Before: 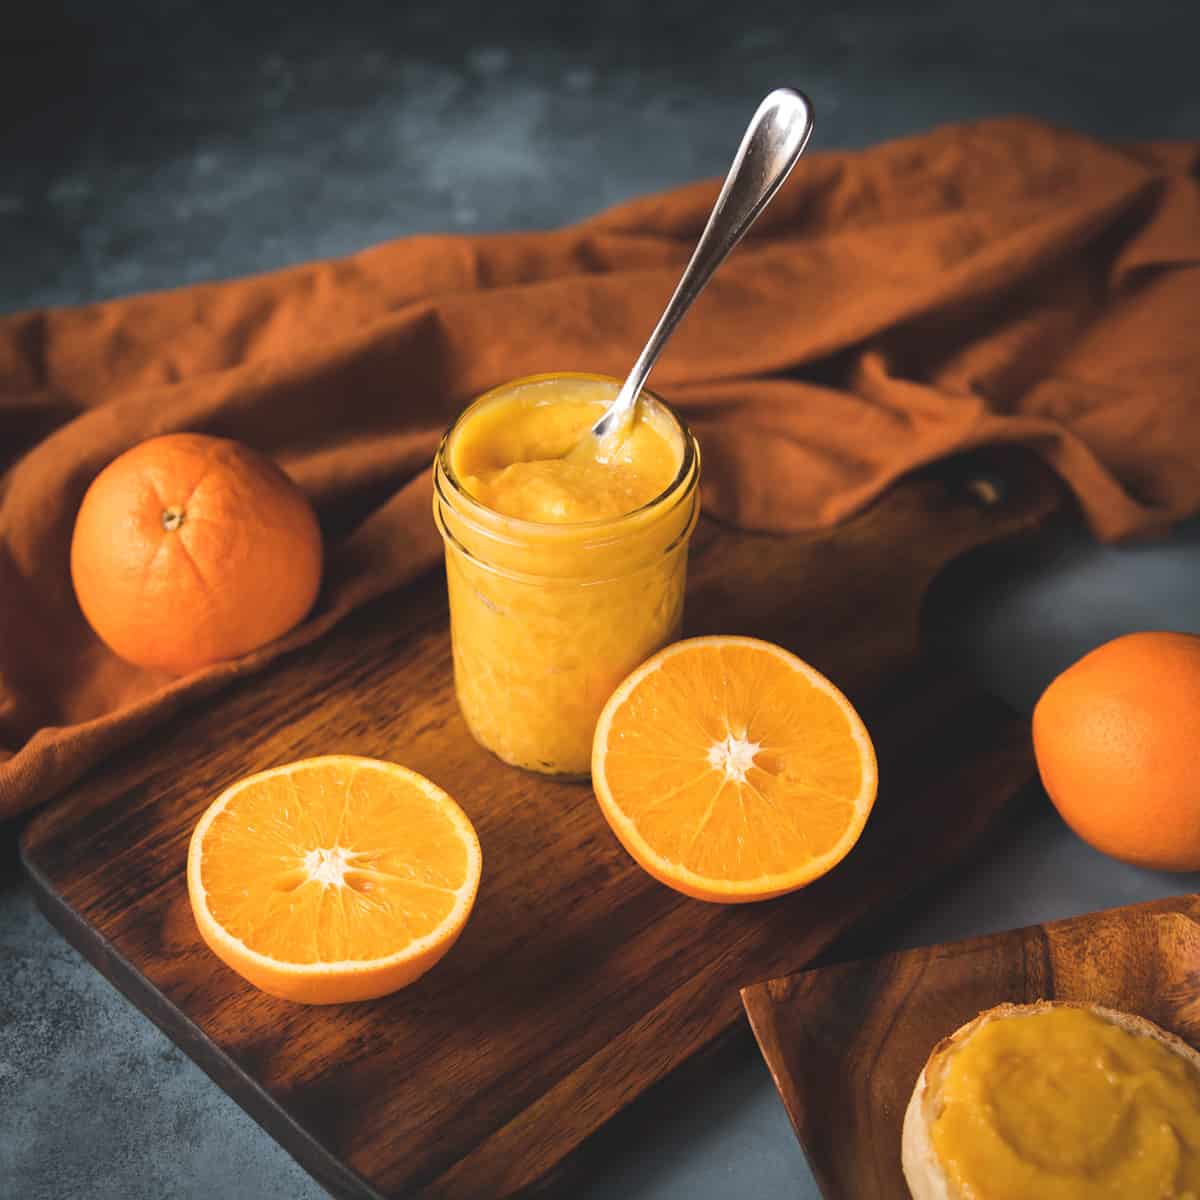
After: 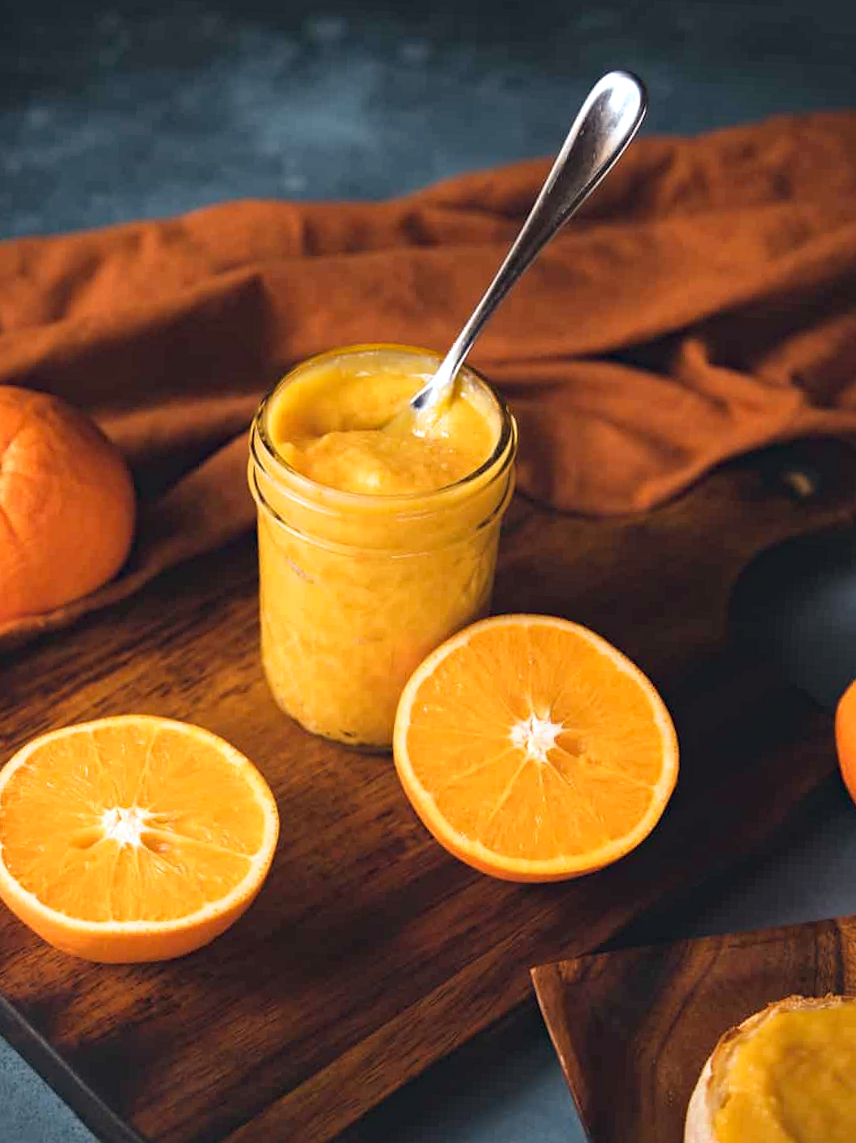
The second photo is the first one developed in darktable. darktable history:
crop and rotate: angle -2.83°, left 14.207%, top 0.017%, right 10.934%, bottom 0.057%
shadows and highlights: shadows 0.784, highlights 41.9
haze removal: strength 0.3, distance 0.256, compatibility mode true, adaptive false
